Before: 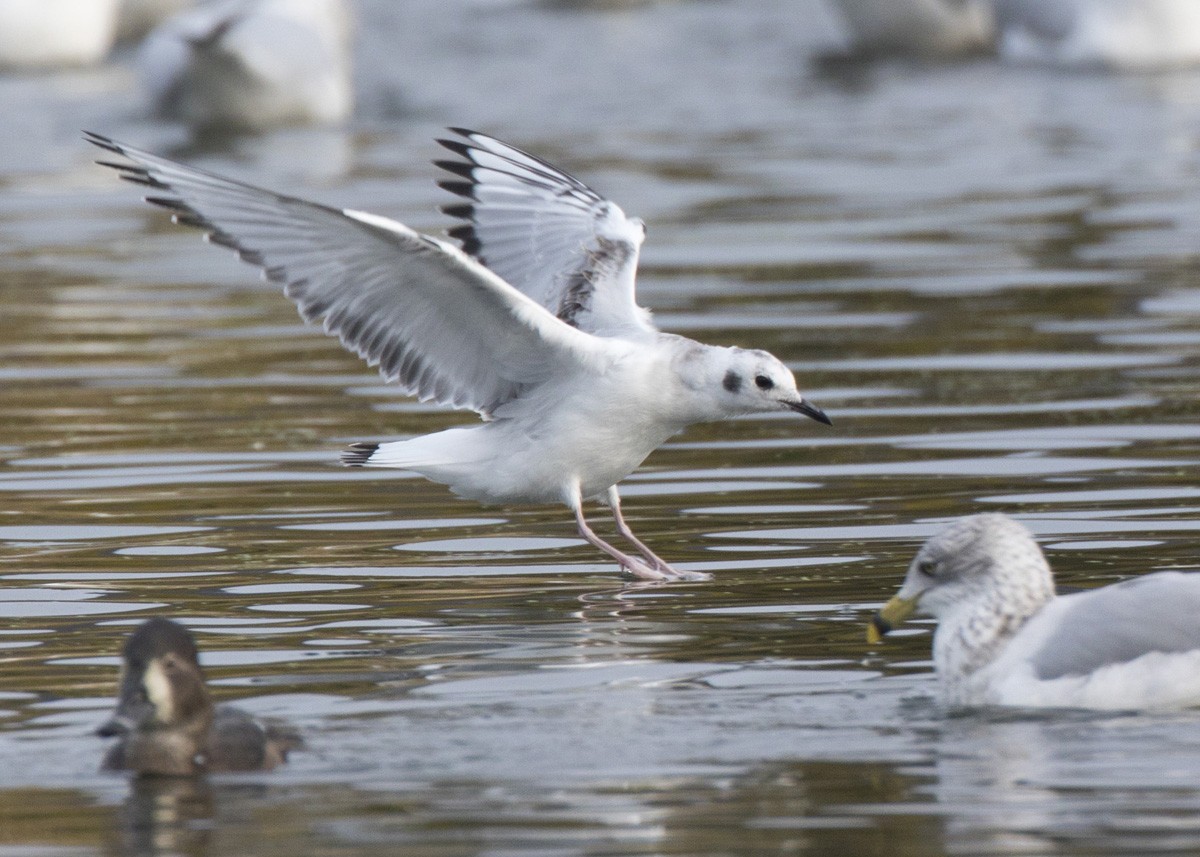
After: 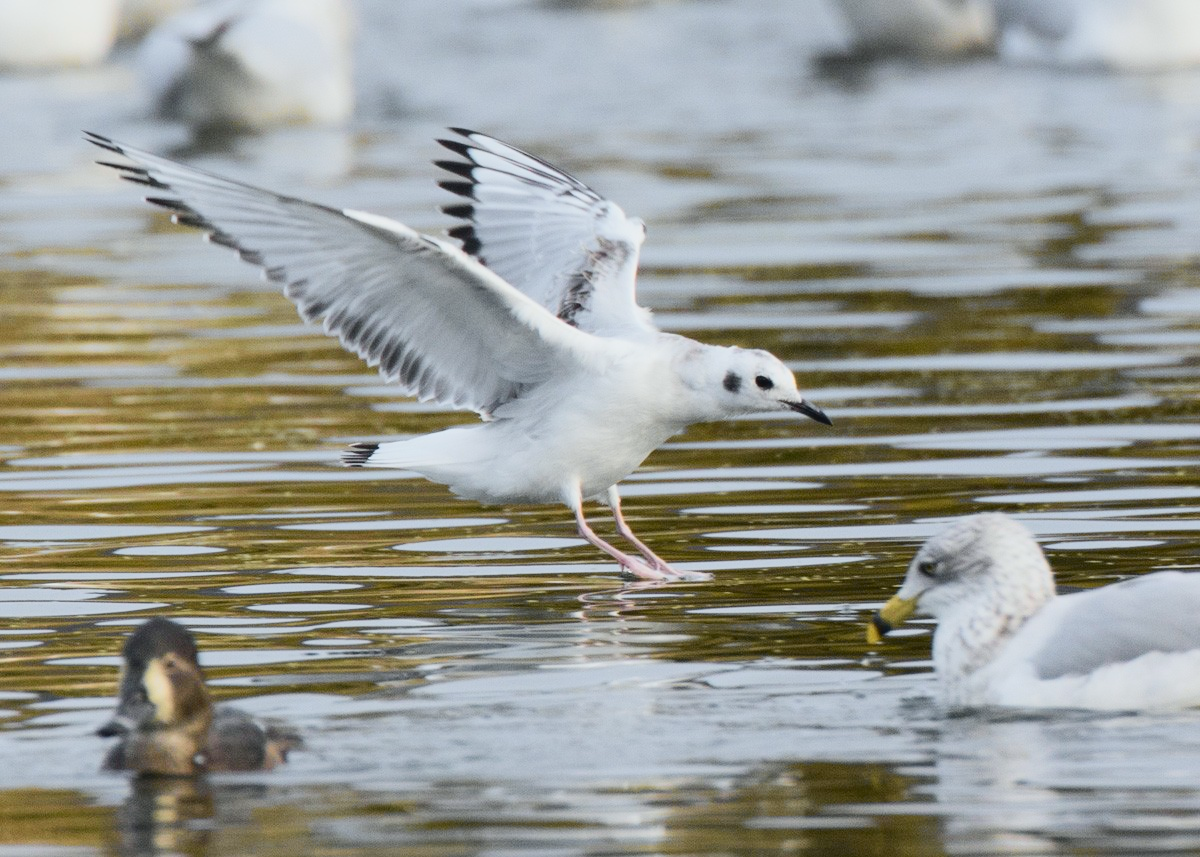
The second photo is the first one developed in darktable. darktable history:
tone curve: curves: ch0 [(0, 0.03) (0.113, 0.087) (0.207, 0.184) (0.515, 0.612) (0.712, 0.793) (1, 0.946)]; ch1 [(0, 0) (0.172, 0.123) (0.317, 0.279) (0.414, 0.382) (0.476, 0.479) (0.505, 0.498) (0.534, 0.534) (0.621, 0.65) (0.709, 0.764) (1, 1)]; ch2 [(0, 0) (0.411, 0.424) (0.505, 0.505) (0.521, 0.524) (0.537, 0.57) (0.65, 0.699) (1, 1)], color space Lab, independent channels, preserve colors none
